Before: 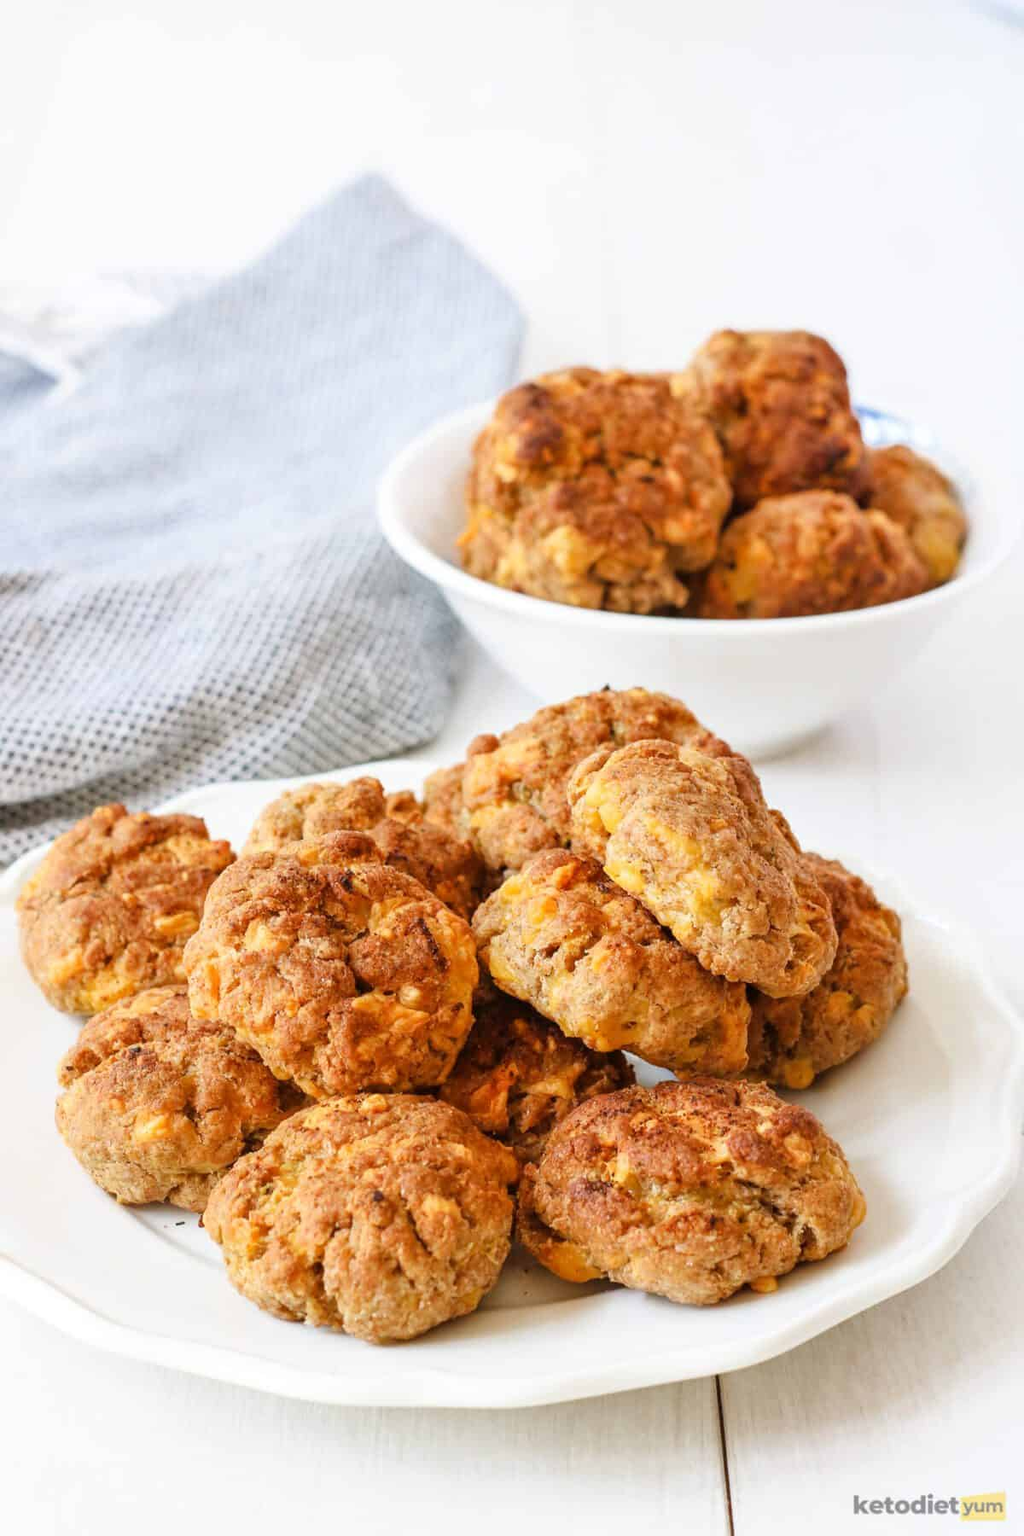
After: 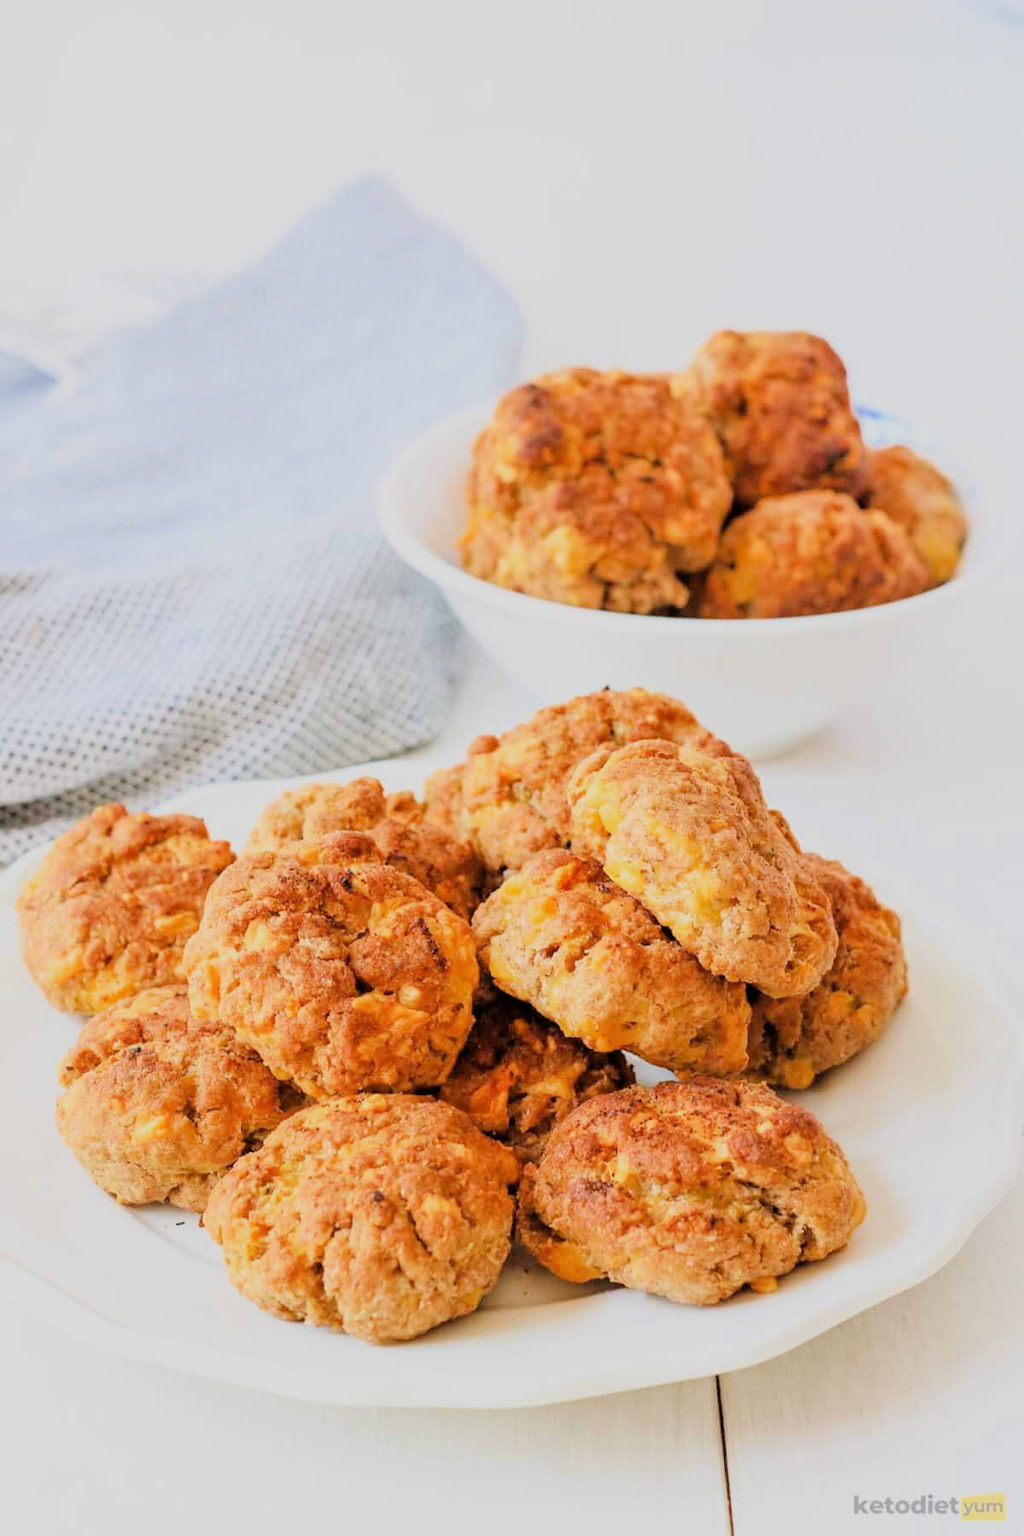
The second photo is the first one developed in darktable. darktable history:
filmic rgb: black relative exposure -6.15 EV, white relative exposure 6.96 EV, hardness 2.23, color science v6 (2022)
exposure: black level correction 0, exposure 0.7 EV, compensate exposure bias true, compensate highlight preservation false
